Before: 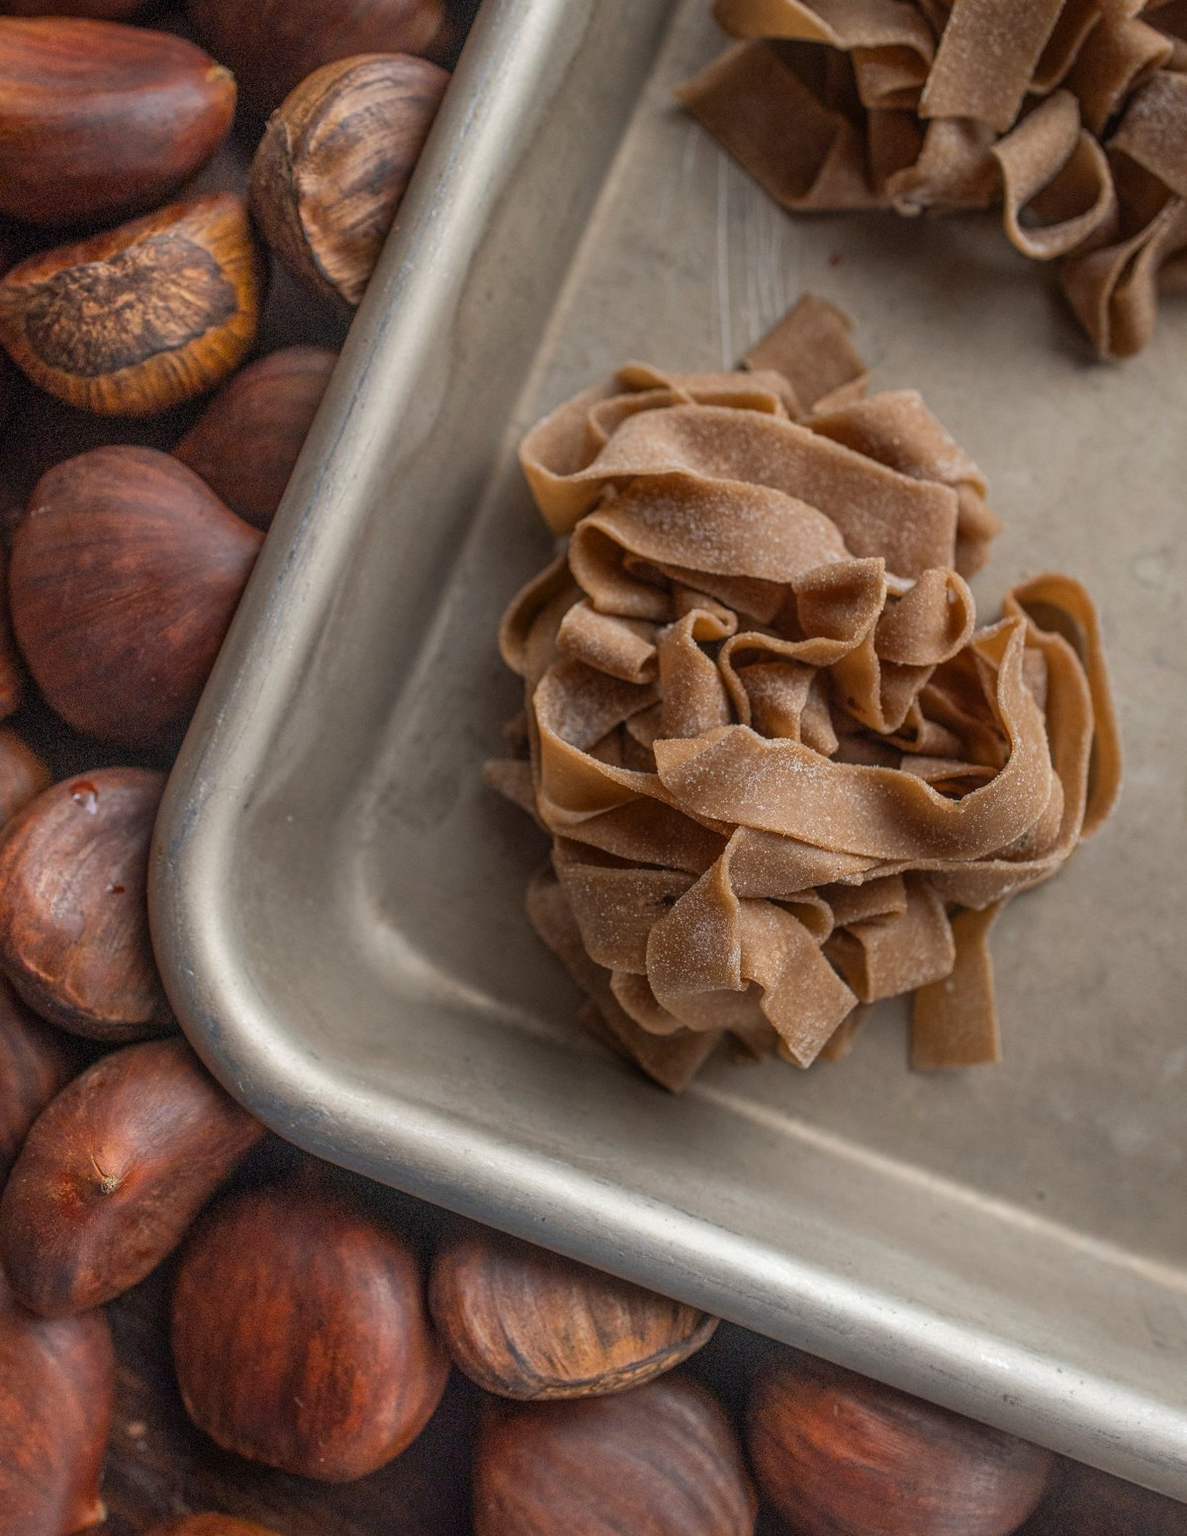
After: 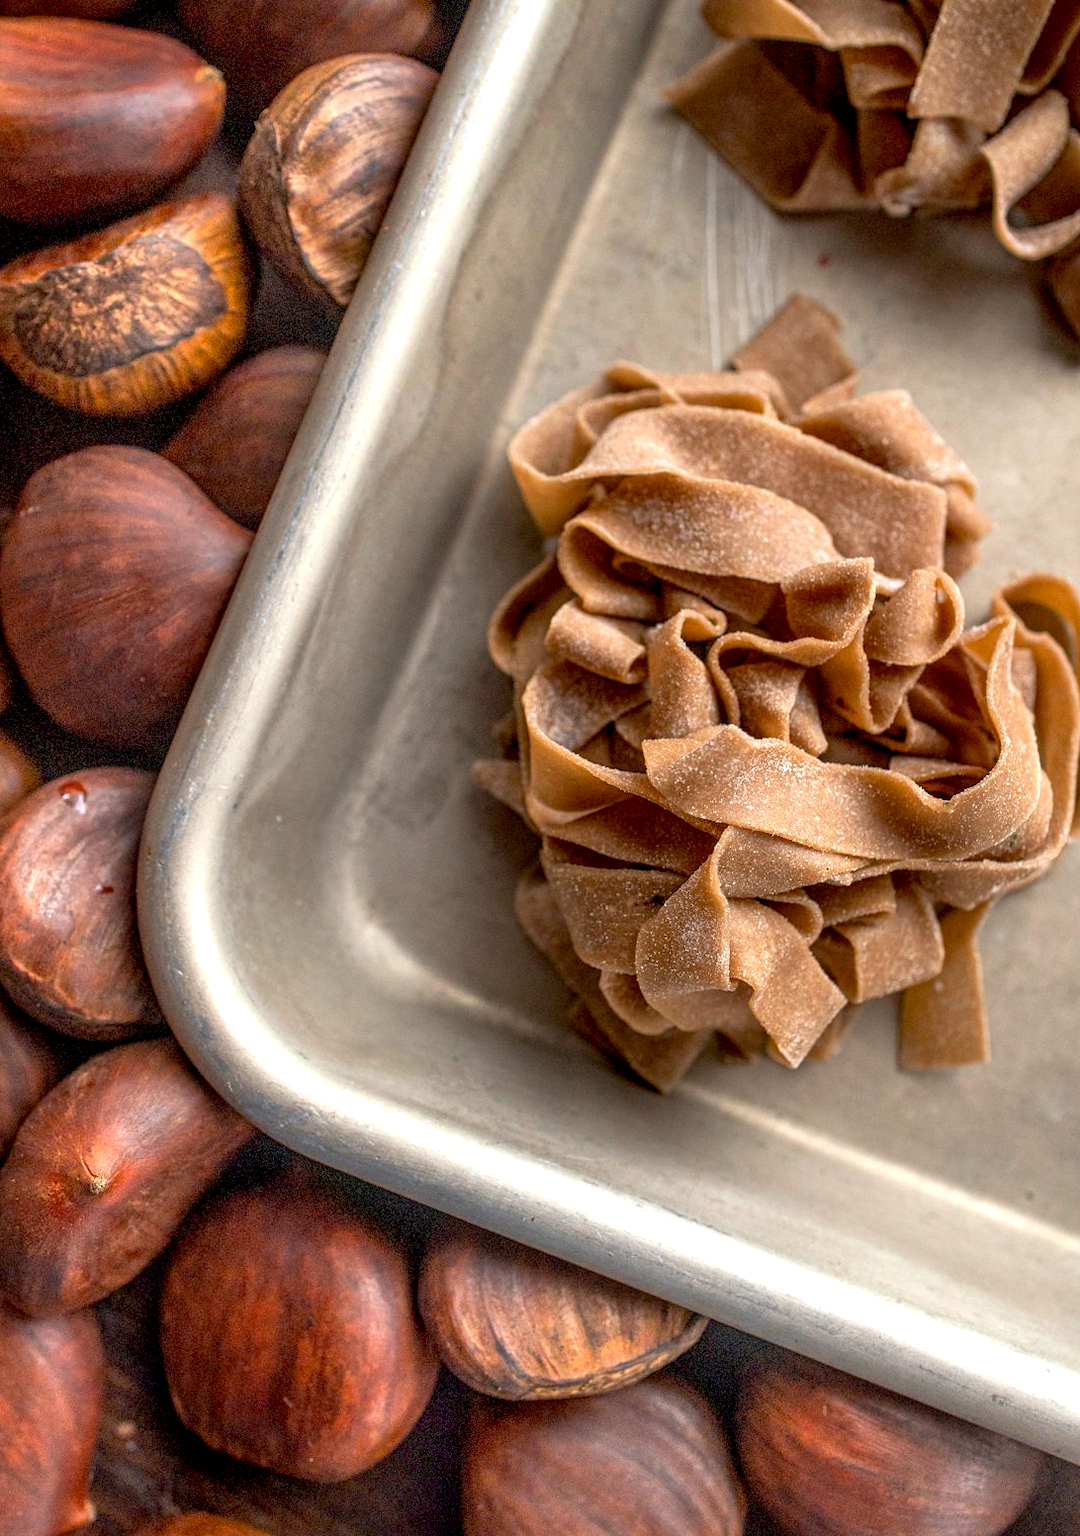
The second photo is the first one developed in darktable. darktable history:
exposure: black level correction 0.008, exposure 0.97 EV, compensate highlight preservation false
base curve: curves: ch0 [(0, 0) (0.303, 0.277) (1, 1)], preserve colors none
crop and rotate: left 0.927%, right 7.995%
